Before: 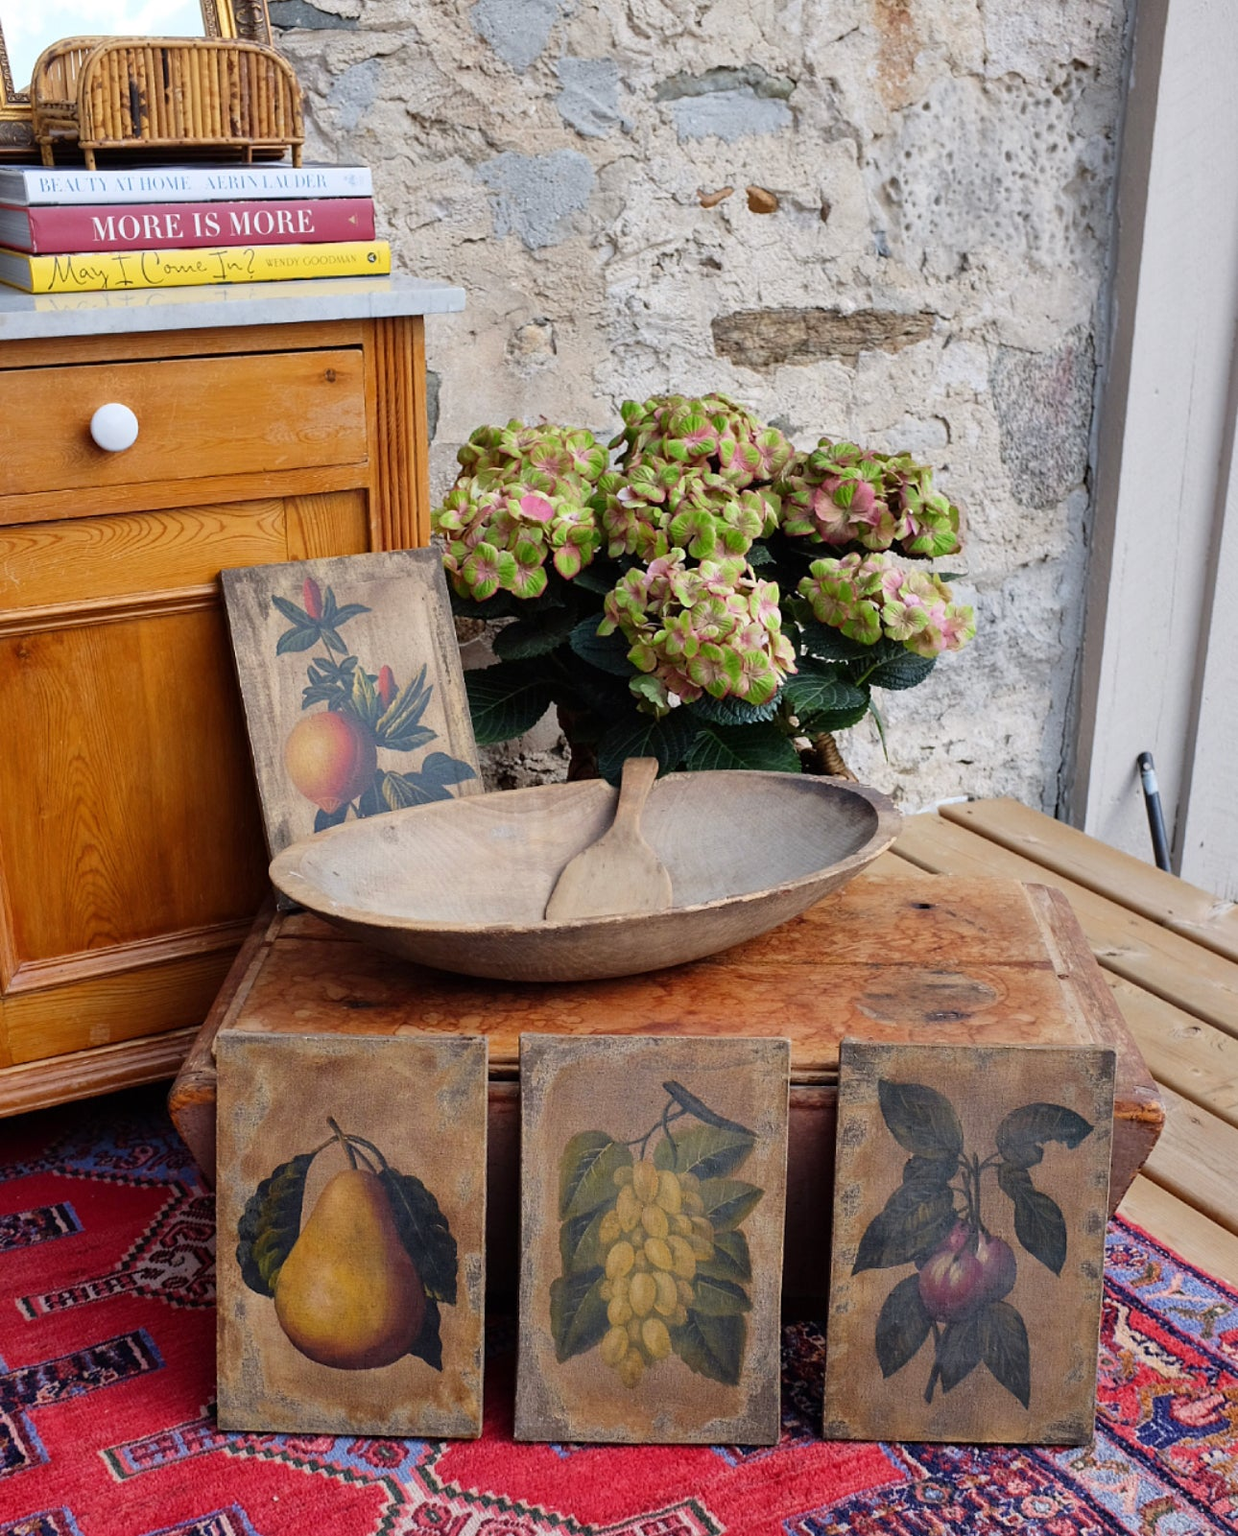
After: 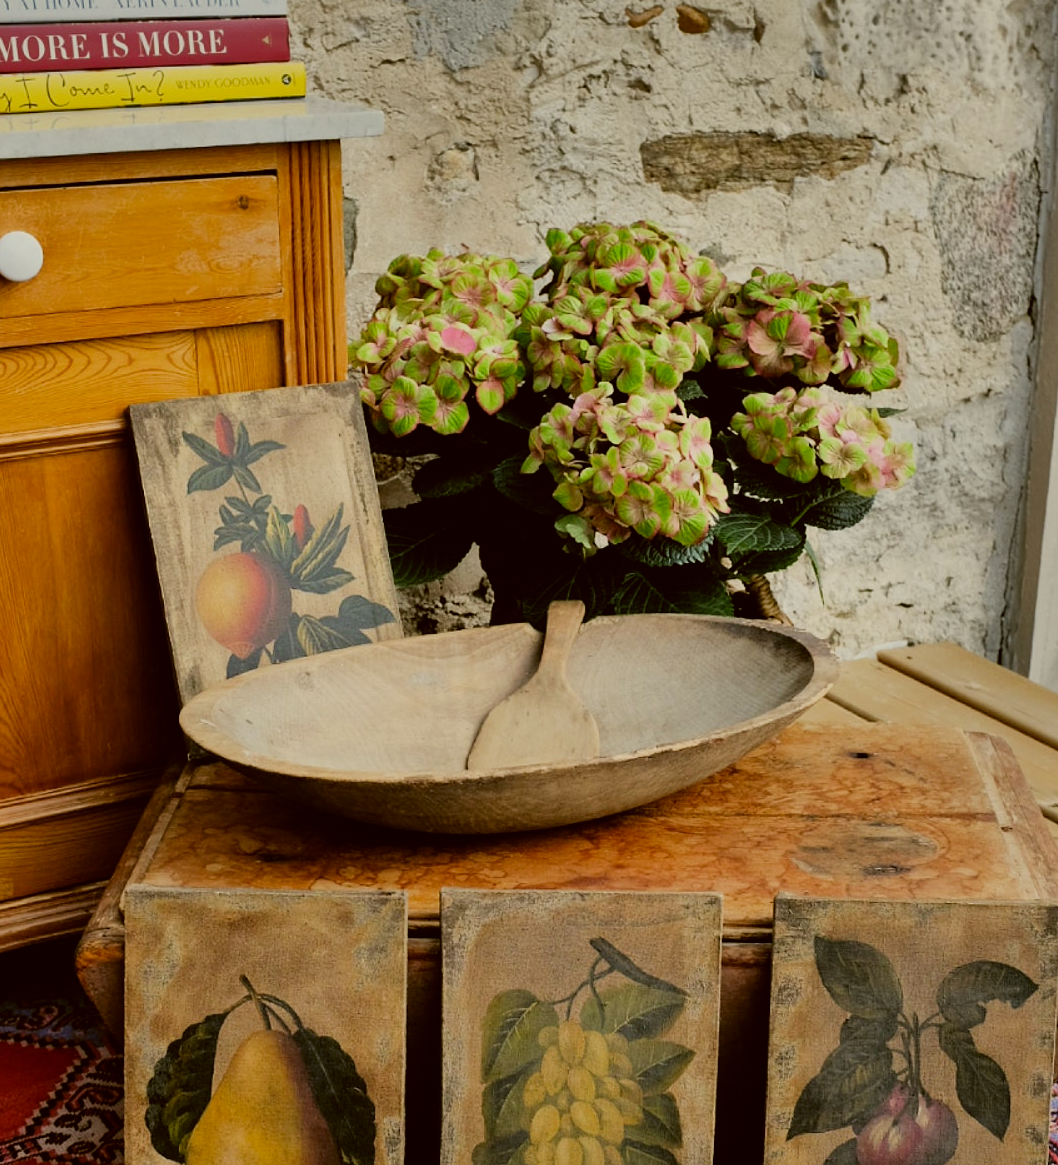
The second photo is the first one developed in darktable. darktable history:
crop: left 7.856%, top 11.836%, right 10.12%, bottom 15.387%
color correction: highlights a* -1.43, highlights b* 10.12, shadows a* 0.395, shadows b* 19.35
shadows and highlights: shadows 24.5, highlights -78.15, soften with gaussian
filmic rgb: black relative exposure -7.65 EV, white relative exposure 4.56 EV, hardness 3.61, contrast 1.106
